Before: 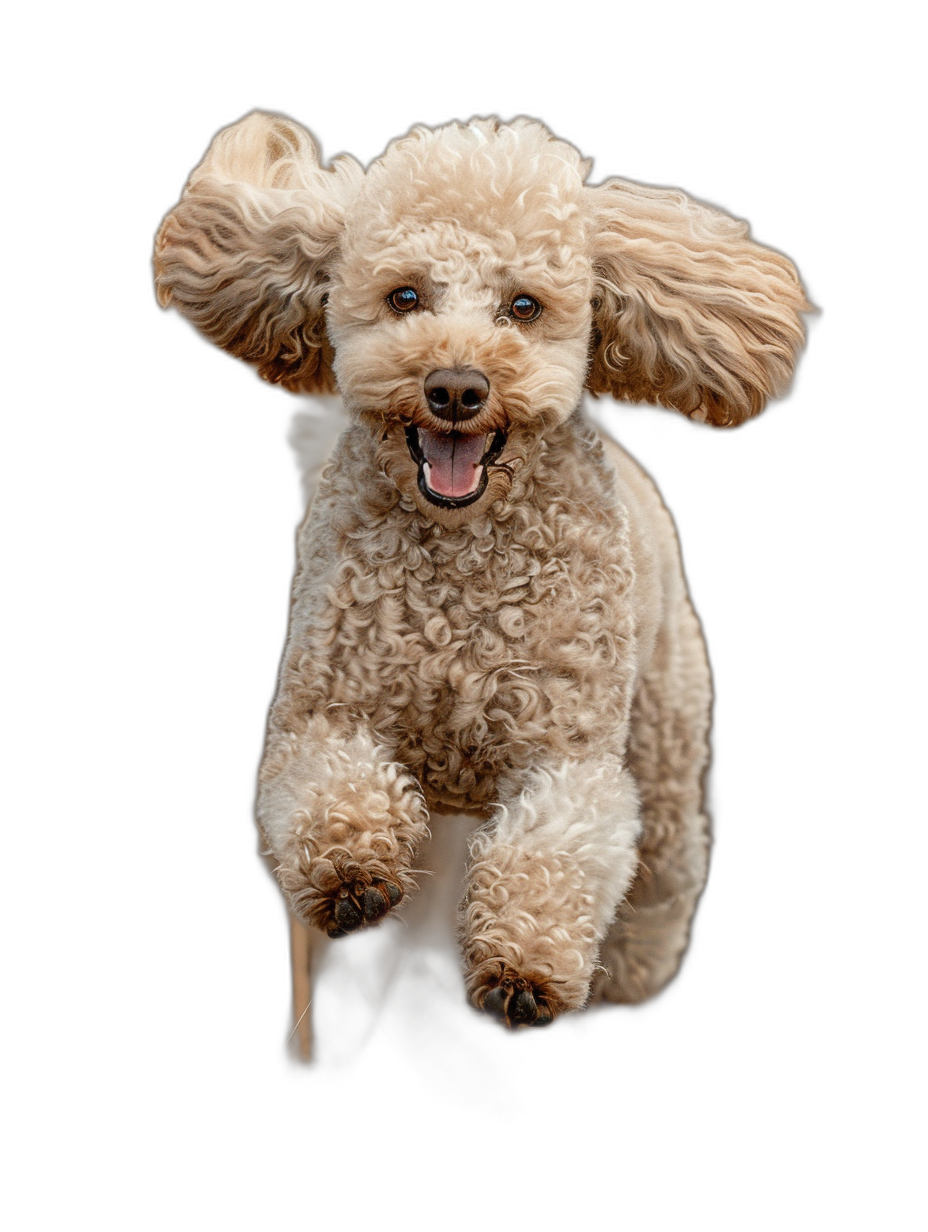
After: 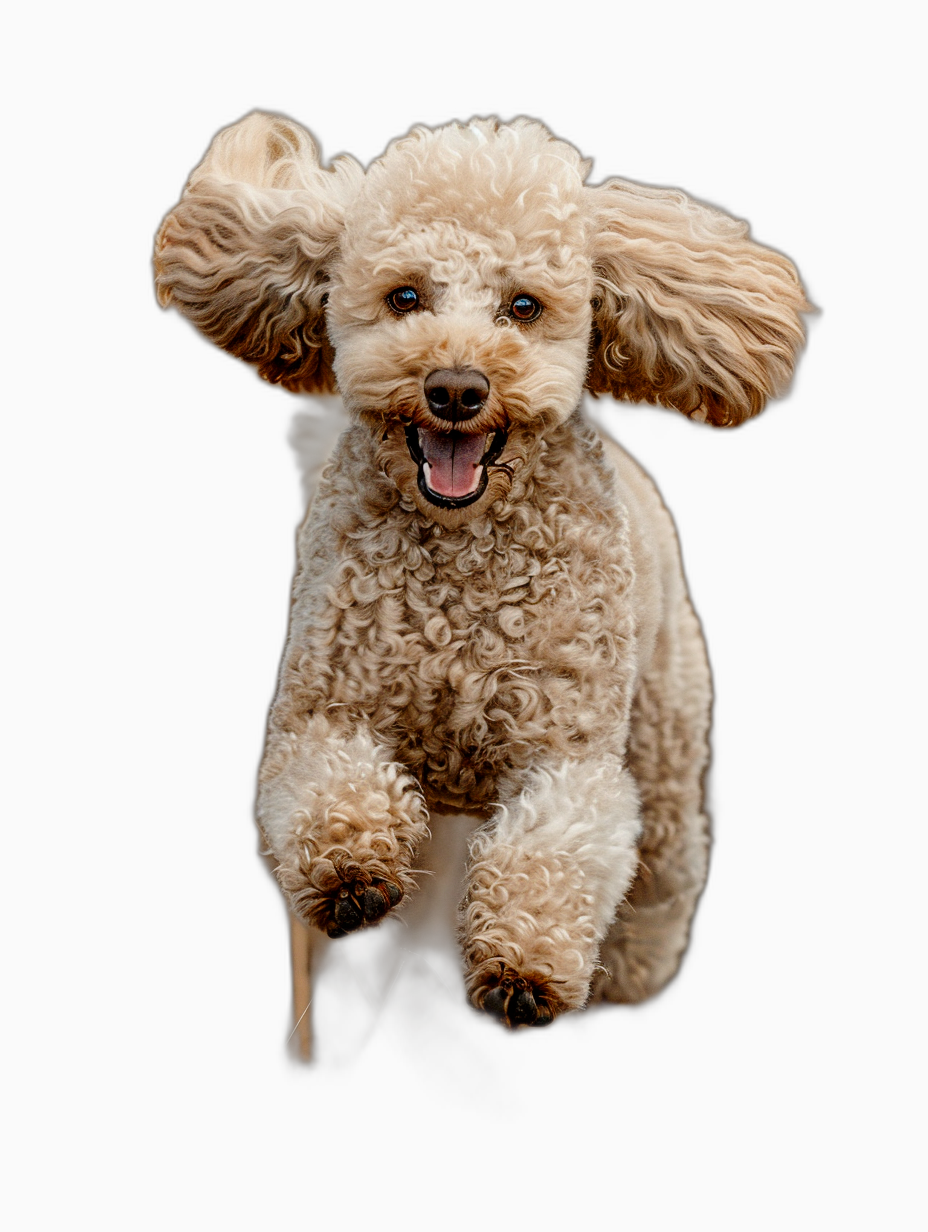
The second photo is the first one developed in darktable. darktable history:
tone curve: curves: ch0 [(0, 0) (0.068, 0.012) (0.183, 0.089) (0.341, 0.283) (0.547, 0.532) (0.828, 0.815) (1, 0.983)]; ch1 [(0, 0) (0.23, 0.166) (0.34, 0.308) (0.371, 0.337) (0.429, 0.411) (0.477, 0.462) (0.499, 0.498) (0.529, 0.537) (0.559, 0.582) (0.743, 0.798) (1, 1)]; ch2 [(0, 0) (0.431, 0.414) (0.498, 0.503) (0.524, 0.528) (0.568, 0.546) (0.6, 0.597) (0.634, 0.645) (0.728, 0.742) (1, 1)], preserve colors none
